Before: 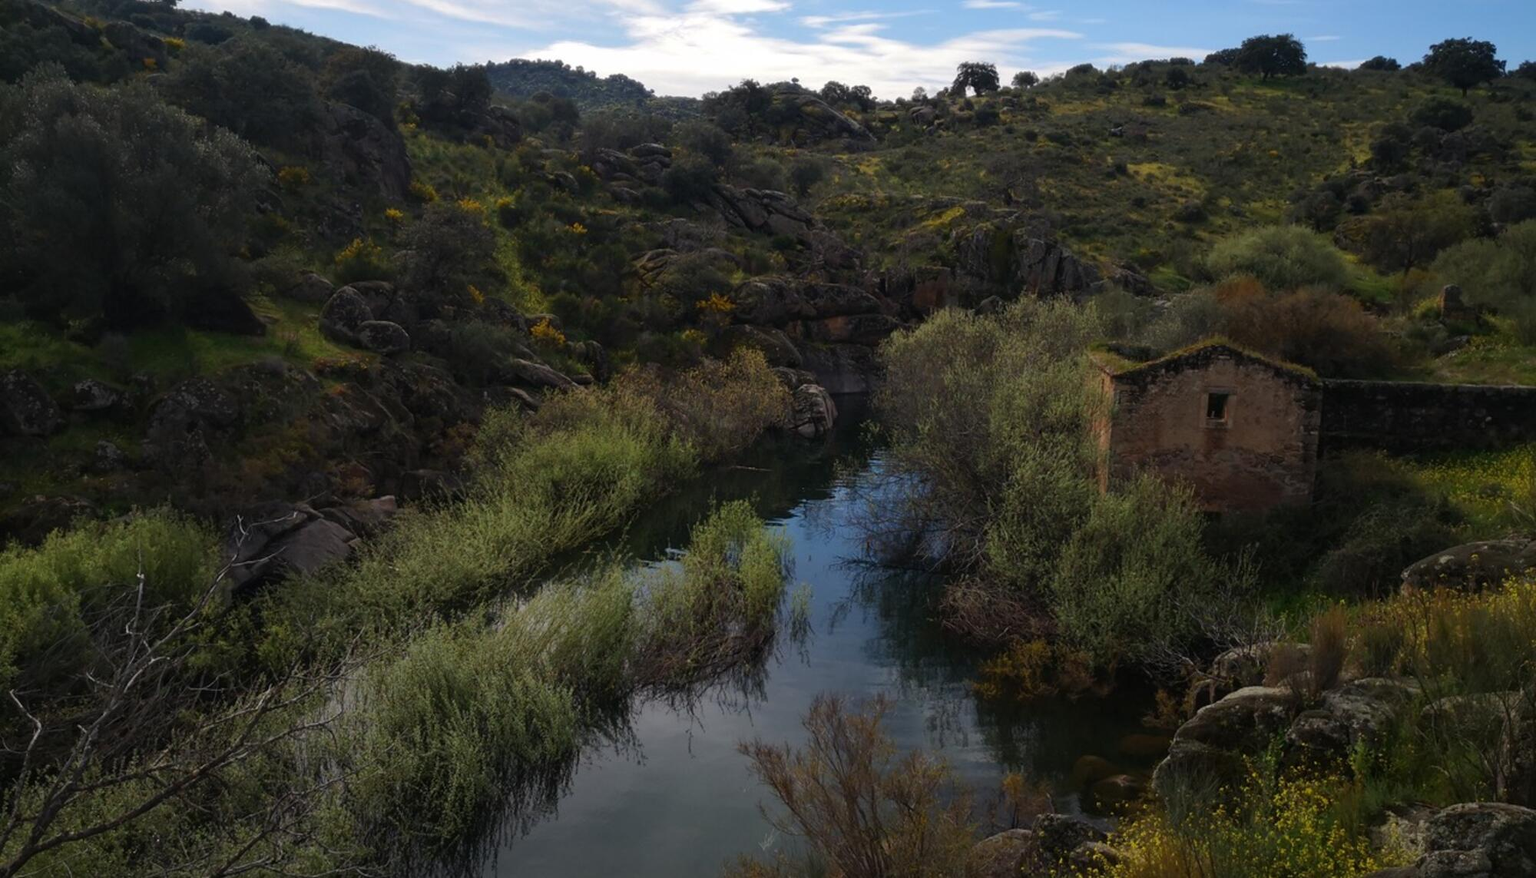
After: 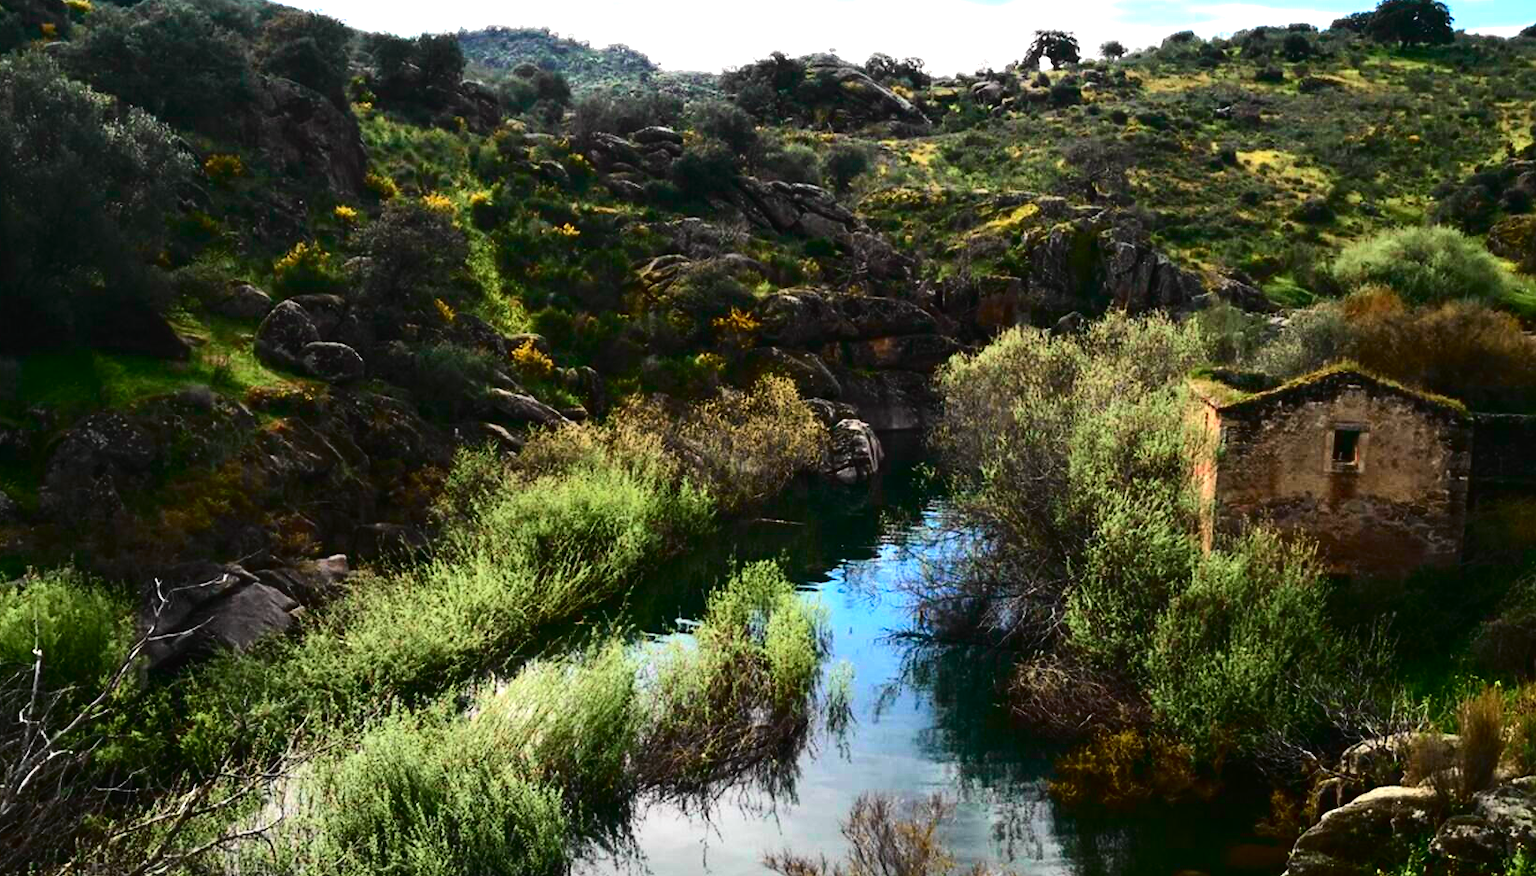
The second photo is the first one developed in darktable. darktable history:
contrast brightness saturation: contrast 0.241, brightness -0.23, saturation 0.137
crop and rotate: left 7.156%, top 4.542%, right 10.518%, bottom 13.253%
exposure: black level correction 0, exposure 2.125 EV, compensate exposure bias true, compensate highlight preservation false
tone curve: curves: ch0 [(0, 0.008) (0.107, 0.091) (0.283, 0.287) (0.461, 0.498) (0.64, 0.679) (0.822, 0.841) (0.998, 0.978)]; ch1 [(0, 0) (0.316, 0.349) (0.466, 0.442) (0.502, 0.5) (0.527, 0.519) (0.561, 0.553) (0.608, 0.629) (0.669, 0.704) (0.859, 0.899) (1, 1)]; ch2 [(0, 0) (0.33, 0.301) (0.421, 0.443) (0.473, 0.498) (0.502, 0.504) (0.522, 0.525) (0.592, 0.61) (0.705, 0.7) (1, 1)], color space Lab, independent channels, preserve colors none
tone equalizer: edges refinement/feathering 500, mask exposure compensation -1.57 EV, preserve details no
